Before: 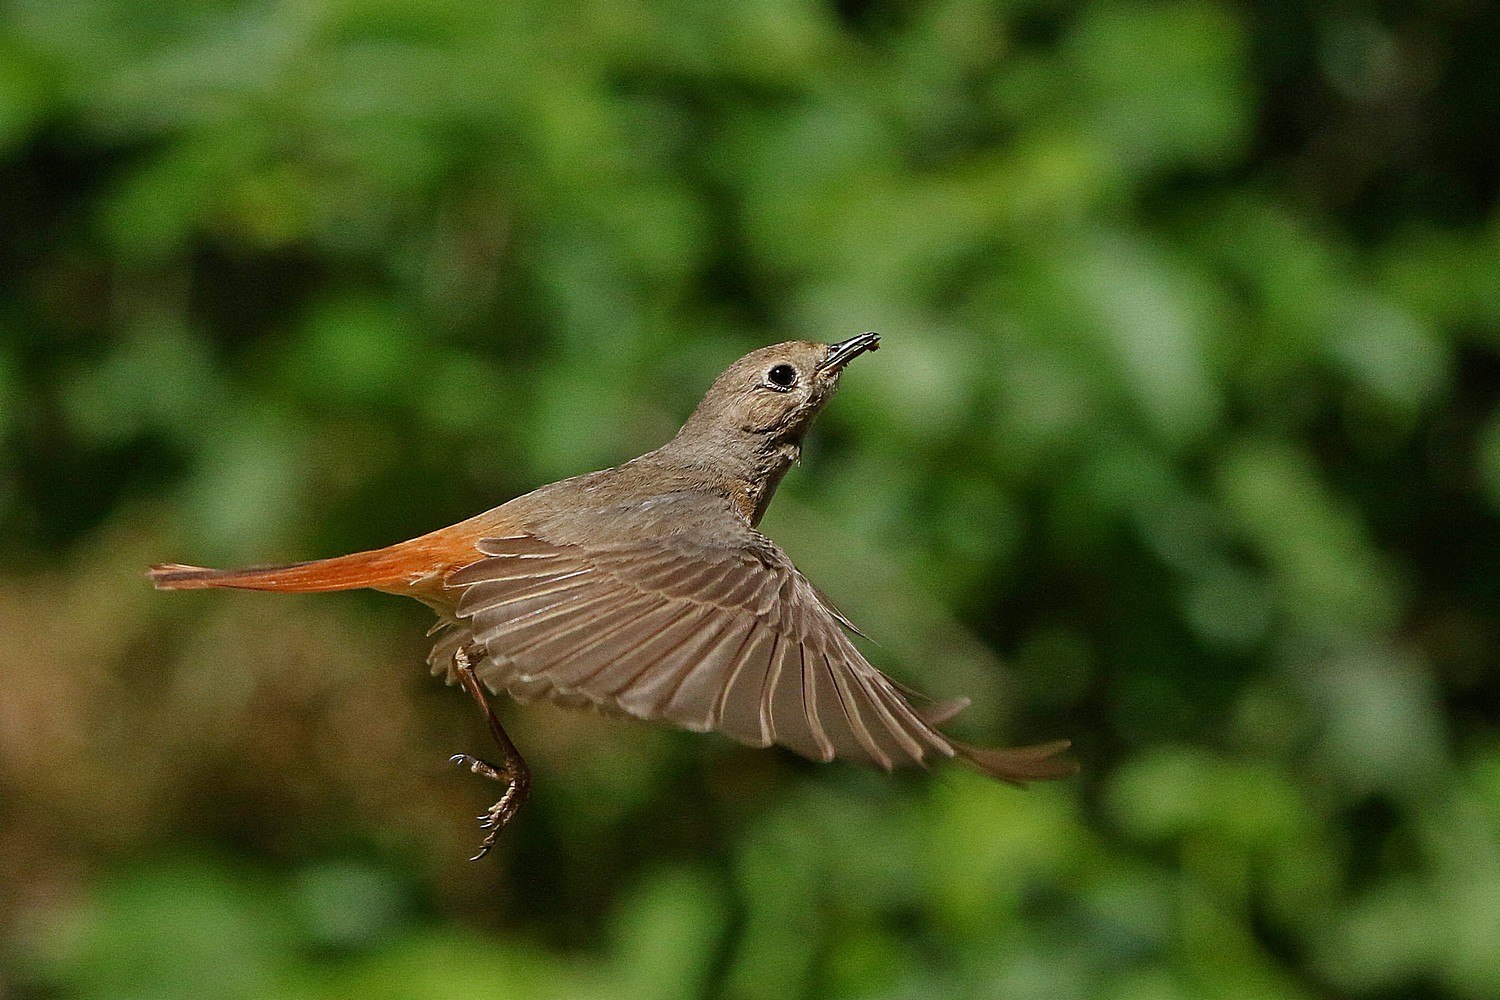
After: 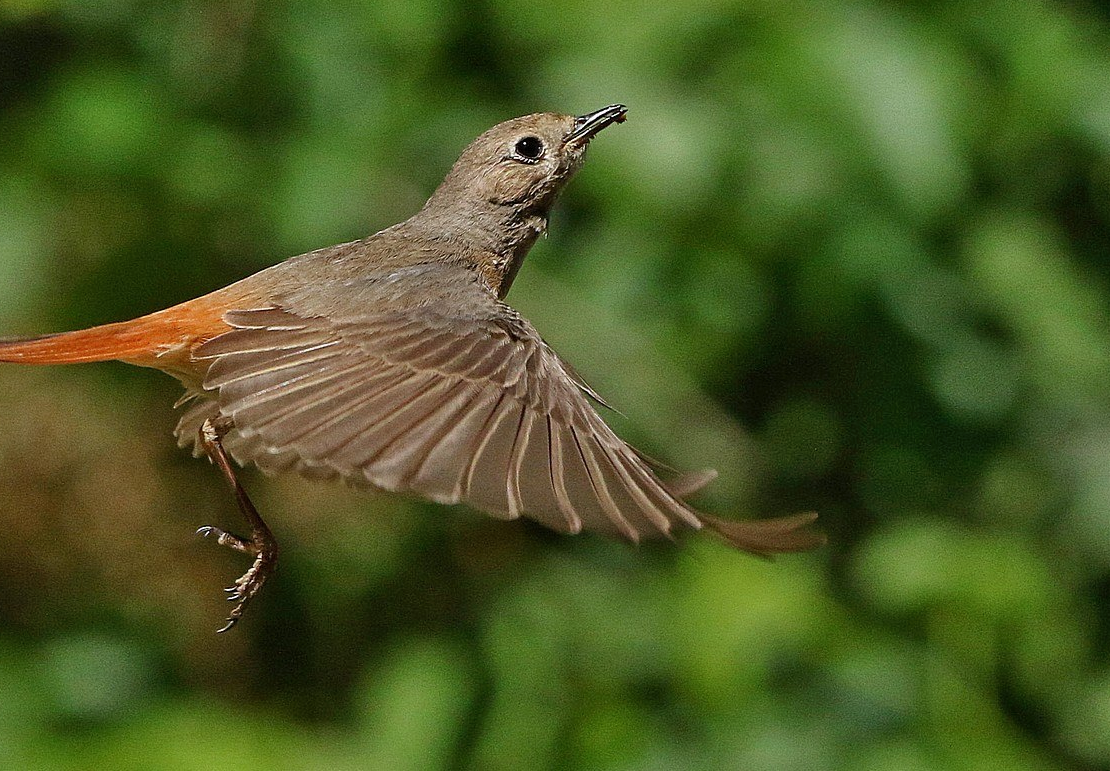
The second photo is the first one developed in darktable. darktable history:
shadows and highlights: shadows 40, highlights -54, highlights color adjustment 46%, low approximation 0.01, soften with gaussian
crop: left 16.871%, top 22.857%, right 9.116%
